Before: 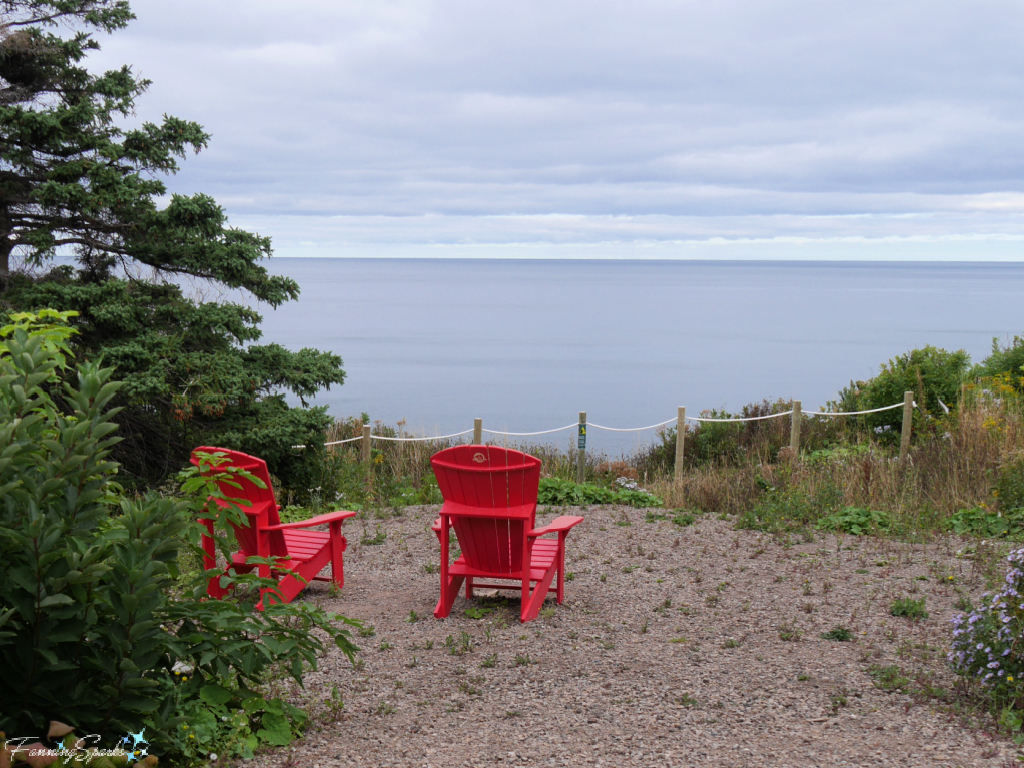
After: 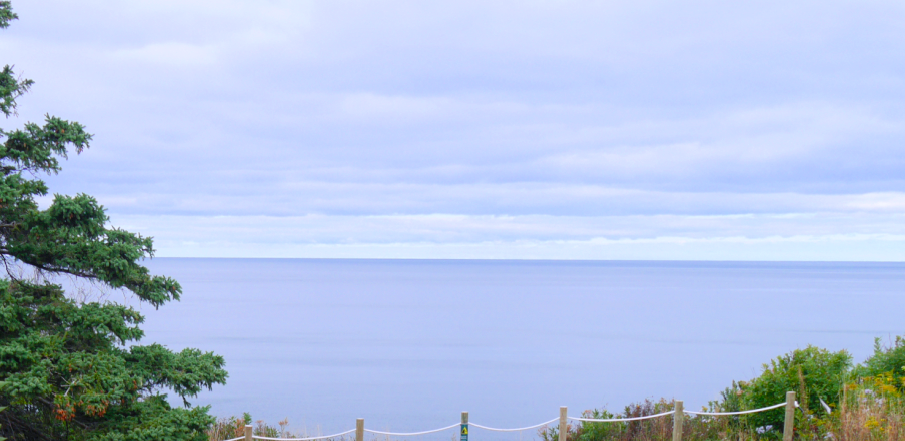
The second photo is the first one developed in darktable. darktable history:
crop and rotate: left 11.605%, bottom 42.553%
color balance rgb: highlights gain › chroma 2.06%, highlights gain › hue 66.58°, perceptual saturation grading › global saturation 20%, perceptual saturation grading › highlights -25.108%, perceptual saturation grading › shadows 24.139%
levels: levels [0, 0.445, 1]
color calibration: illuminant as shot in camera, x 0.37, y 0.382, temperature 4319.2 K
